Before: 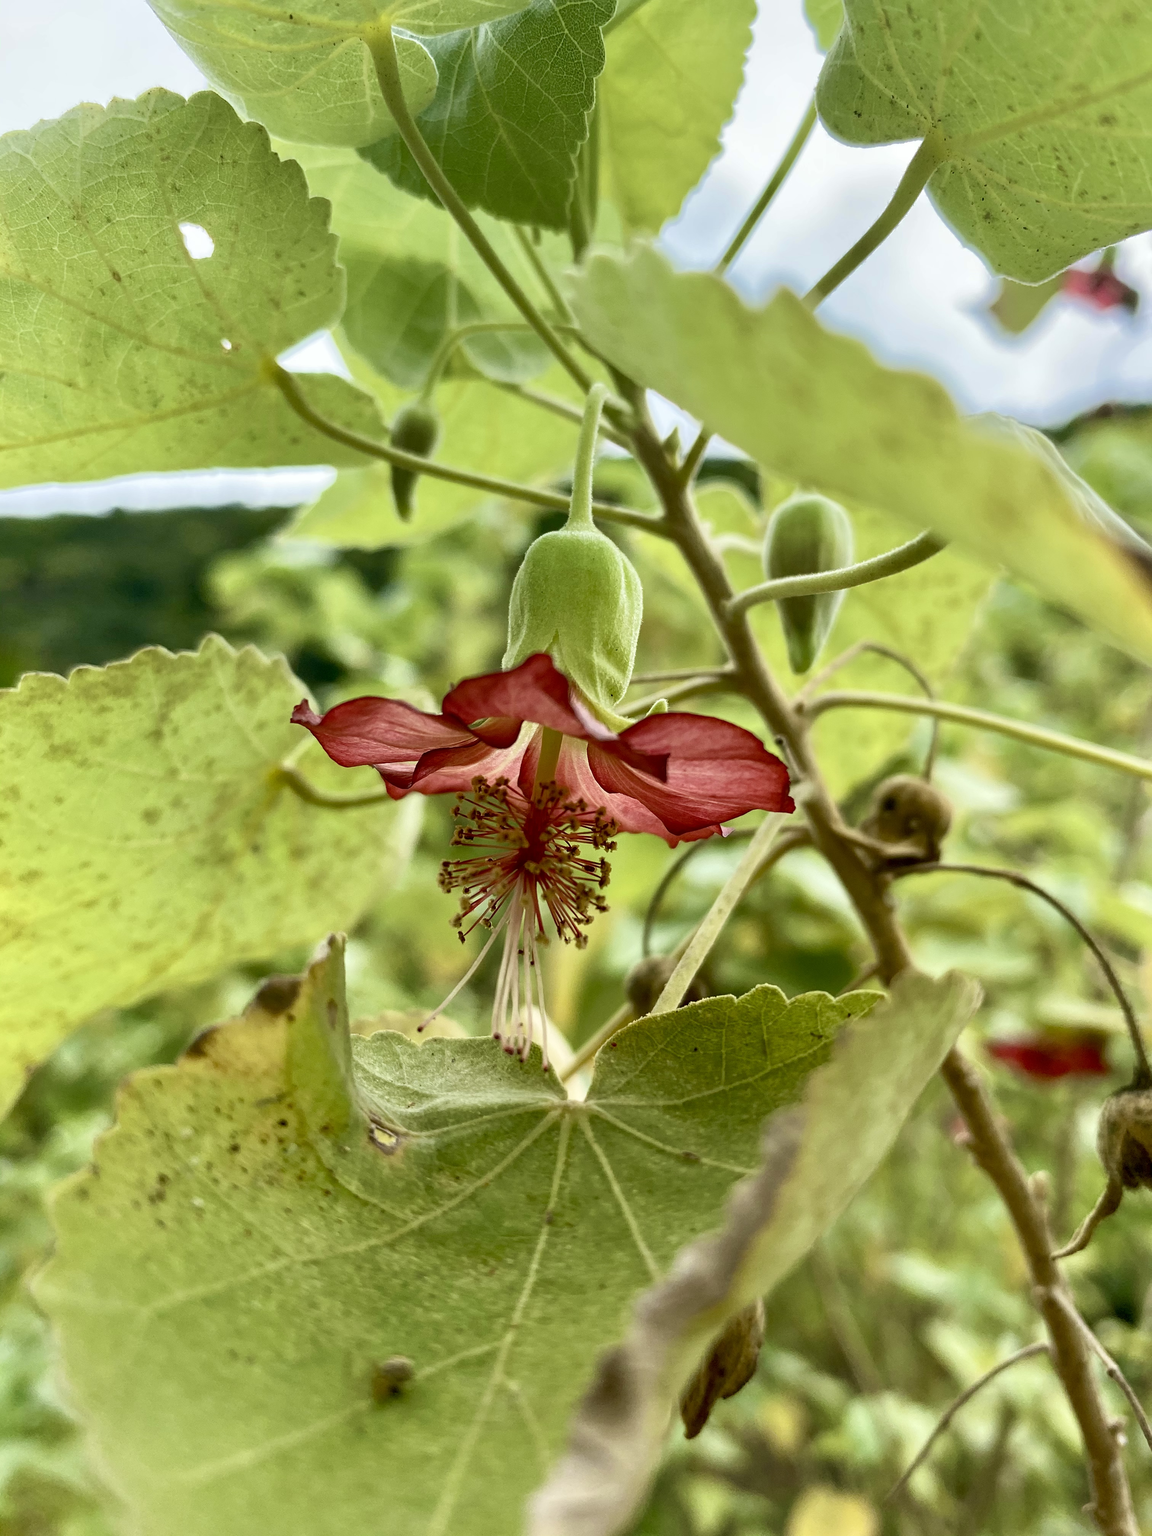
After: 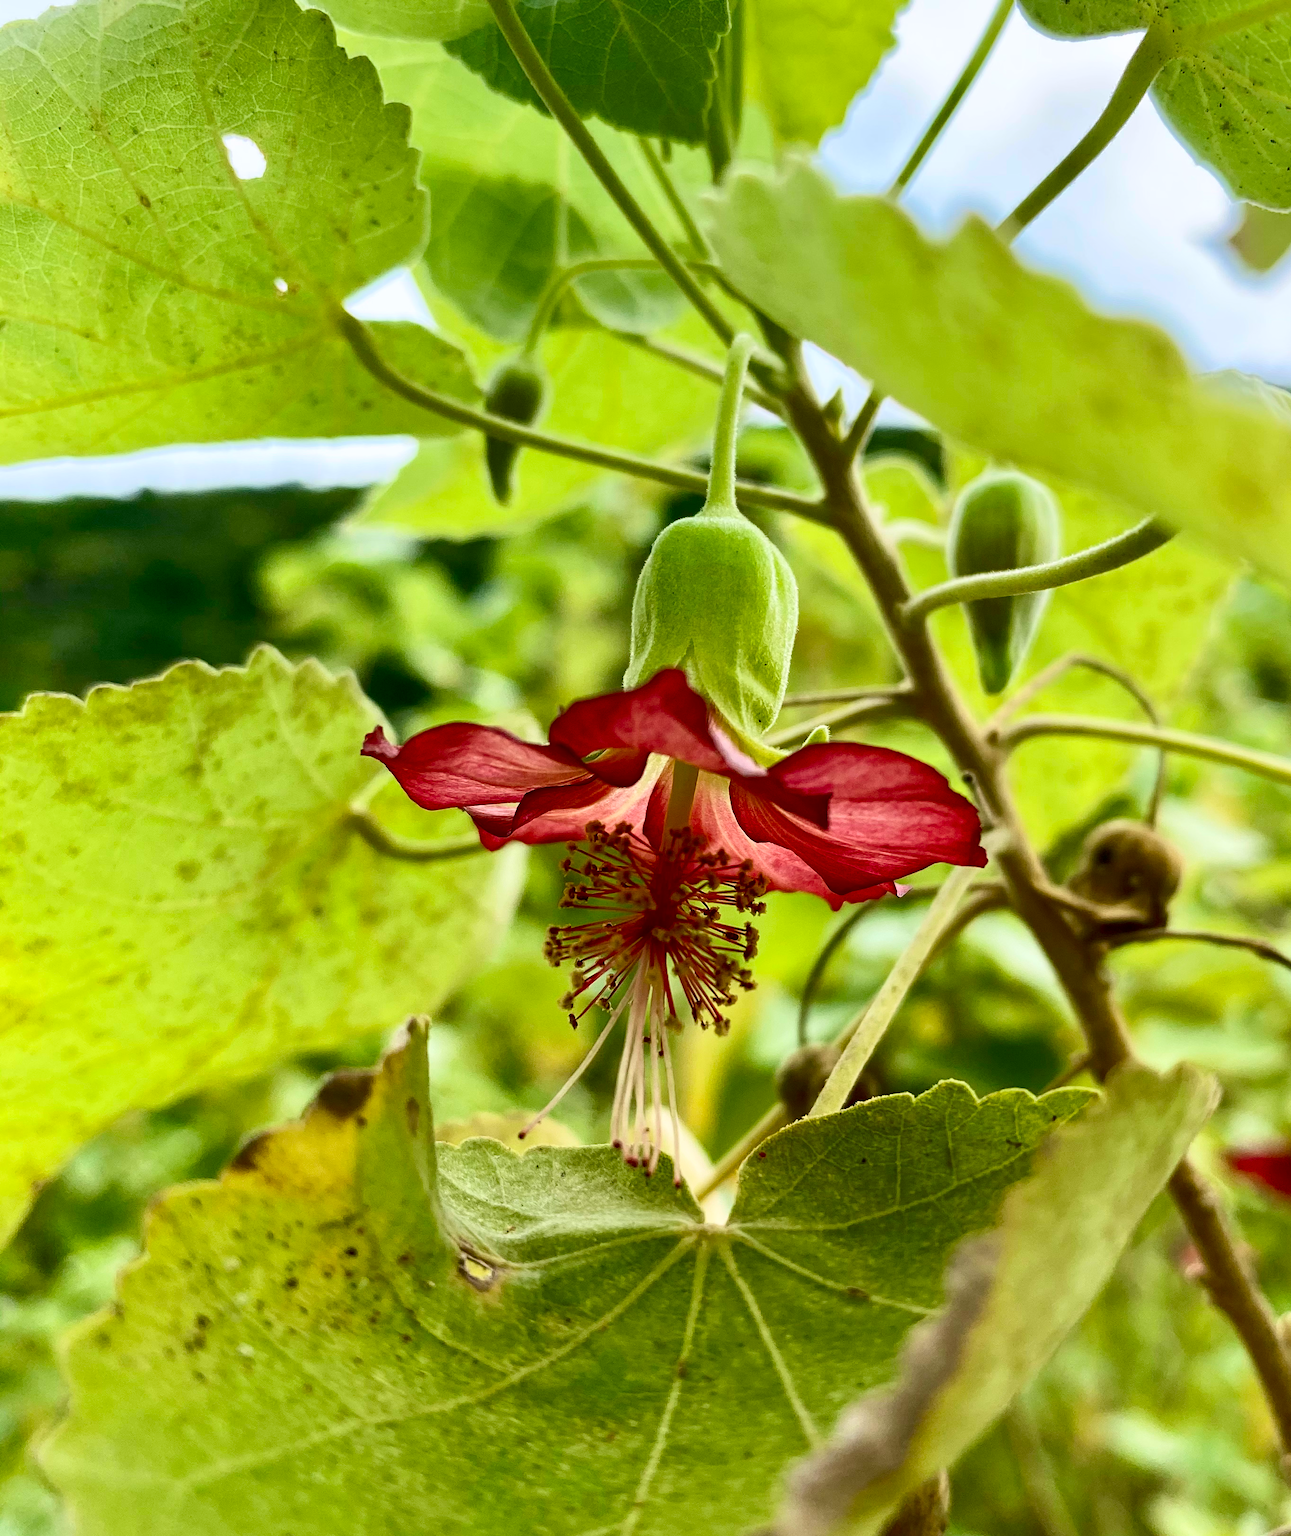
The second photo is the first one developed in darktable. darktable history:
exposure: exposure -0.05 EV
crop: top 7.49%, right 9.717%, bottom 11.943%
contrast brightness saturation: contrast 0.18, saturation 0.3
white balance: red 1.004, blue 1.024
